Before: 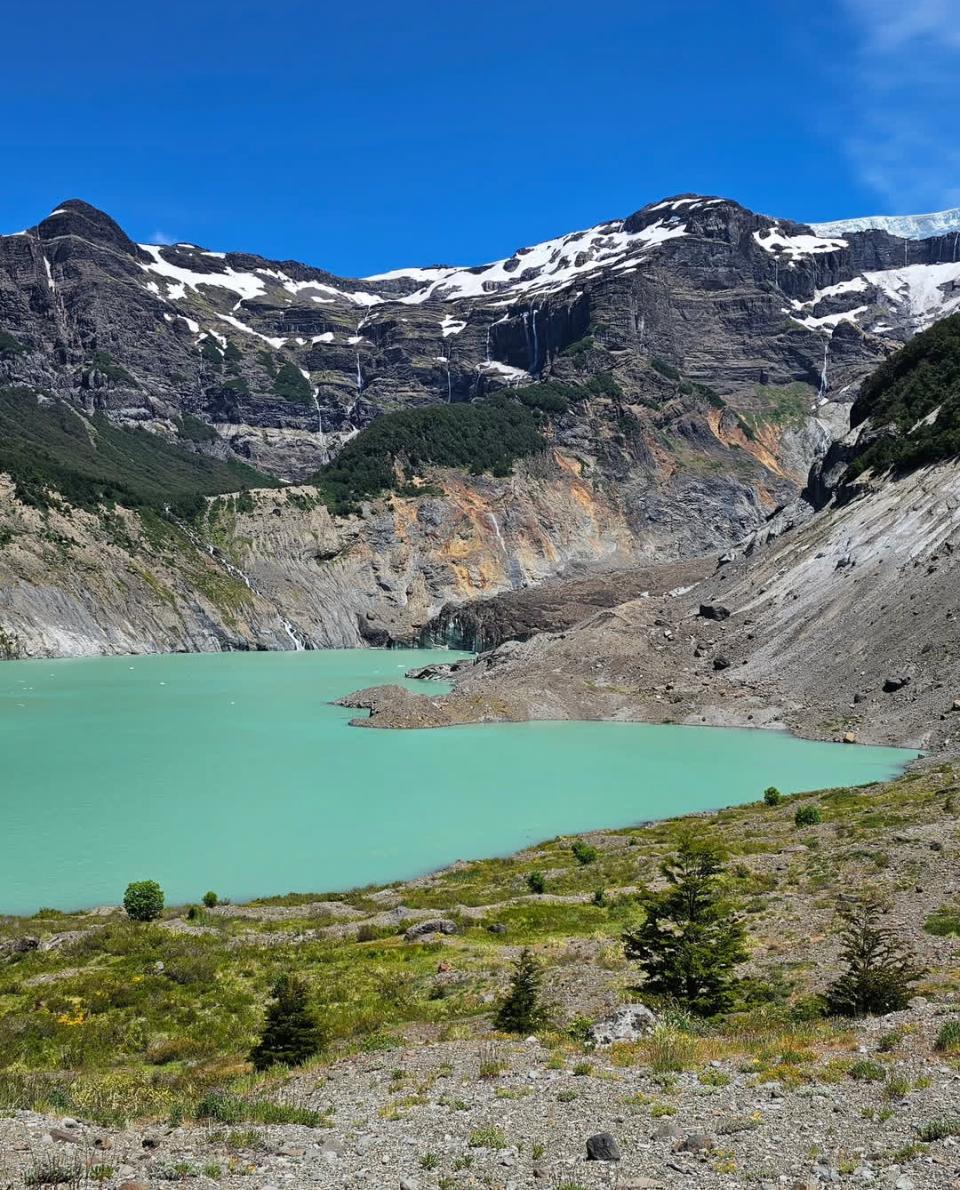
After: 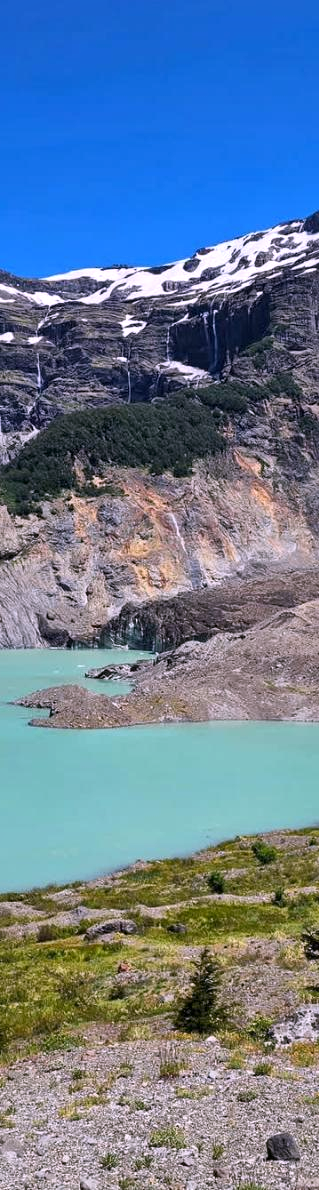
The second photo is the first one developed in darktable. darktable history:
crop: left 33.36%, right 33.36%
local contrast: mode bilateral grid, contrast 20, coarseness 50, detail 132%, midtone range 0.2
white balance: red 1.066, blue 1.119
